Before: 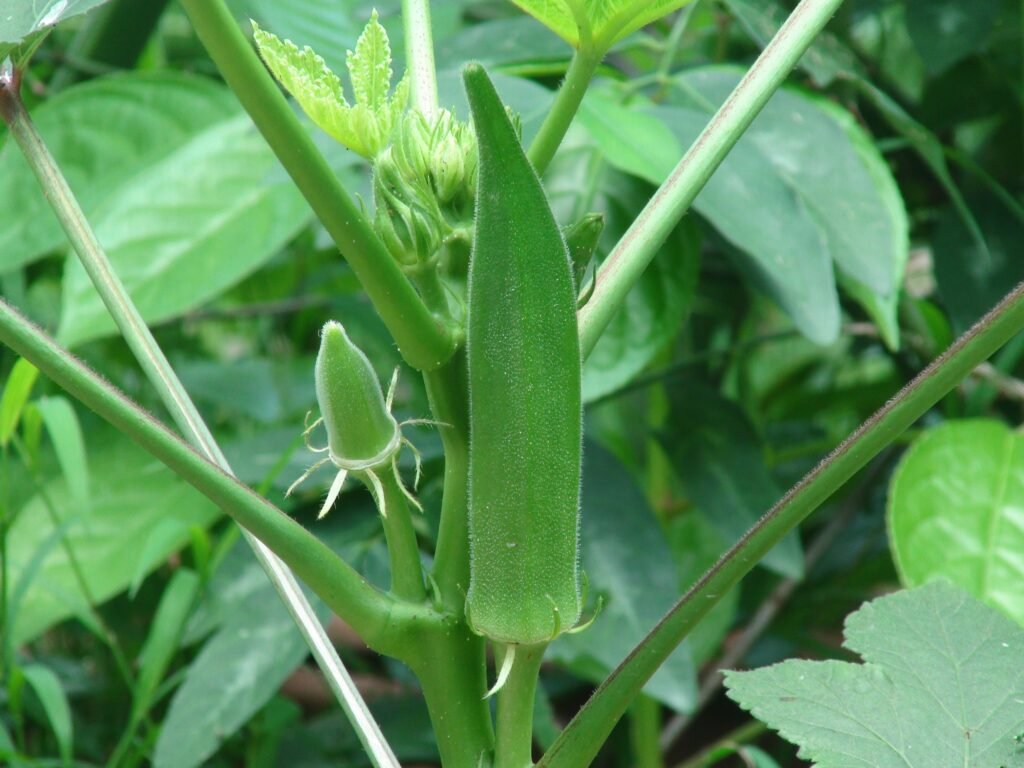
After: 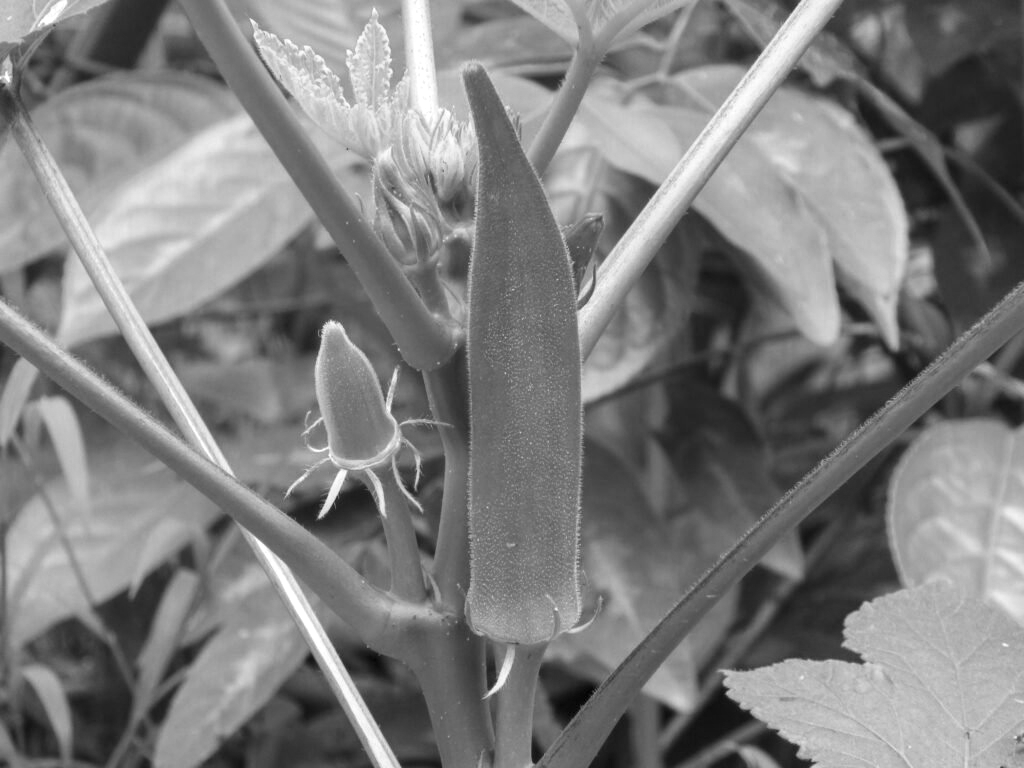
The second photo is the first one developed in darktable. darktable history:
local contrast: on, module defaults
color zones: curves: ch0 [(0, 0.613) (0.01, 0.613) (0.245, 0.448) (0.498, 0.529) (0.642, 0.665) (0.879, 0.777) (0.99, 0.613)]; ch1 [(0, 0) (0.143, 0) (0.286, 0) (0.429, 0) (0.571, 0) (0.714, 0) (0.857, 0)]
